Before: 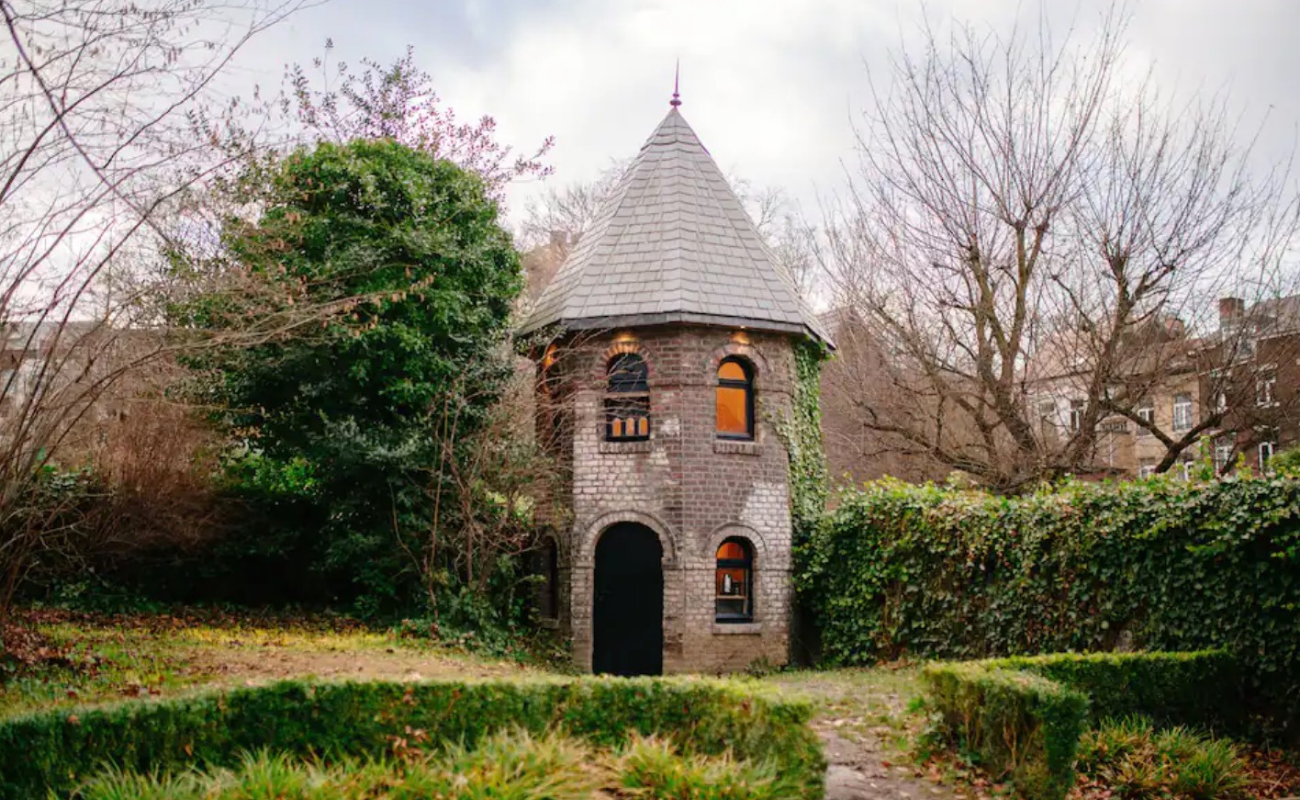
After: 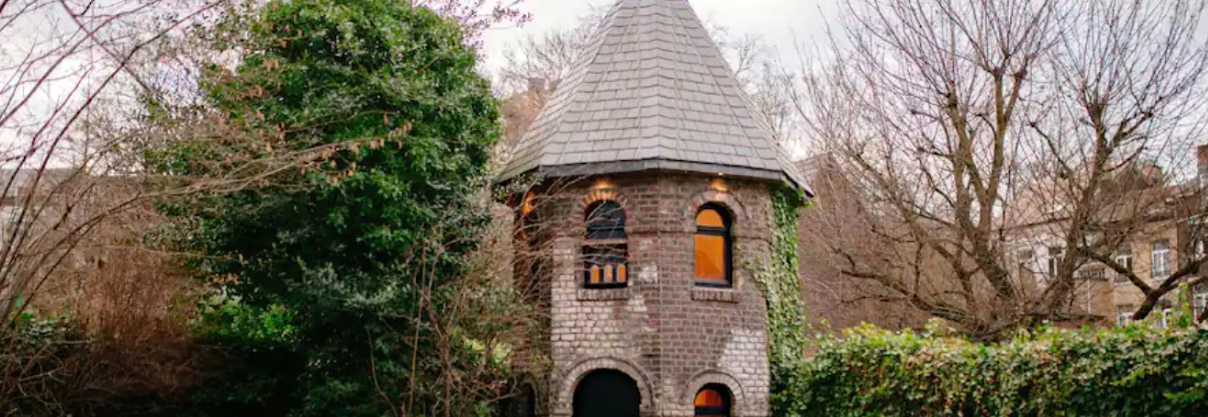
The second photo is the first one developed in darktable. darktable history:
crop: left 1.744%, top 19.225%, right 5.069%, bottom 28.357%
haze removal: compatibility mode true, adaptive false
